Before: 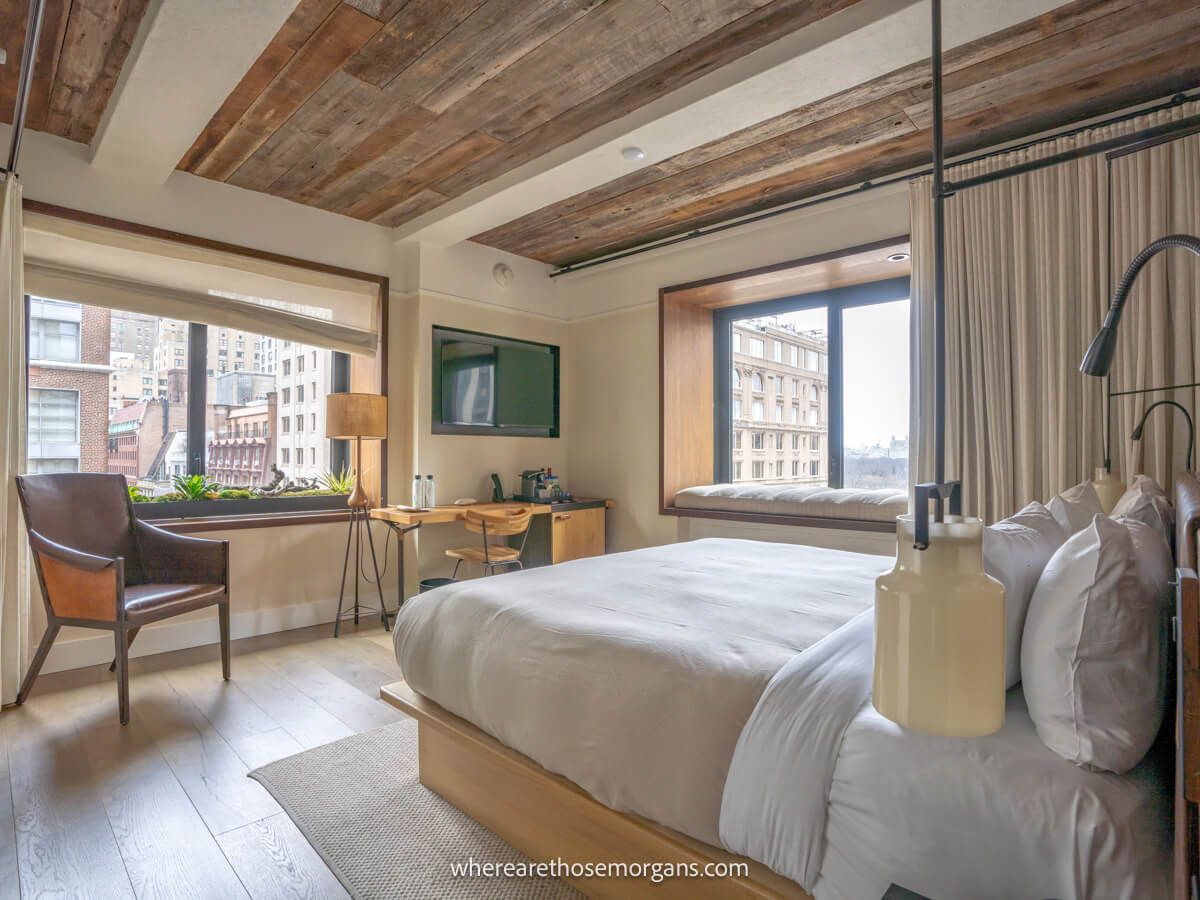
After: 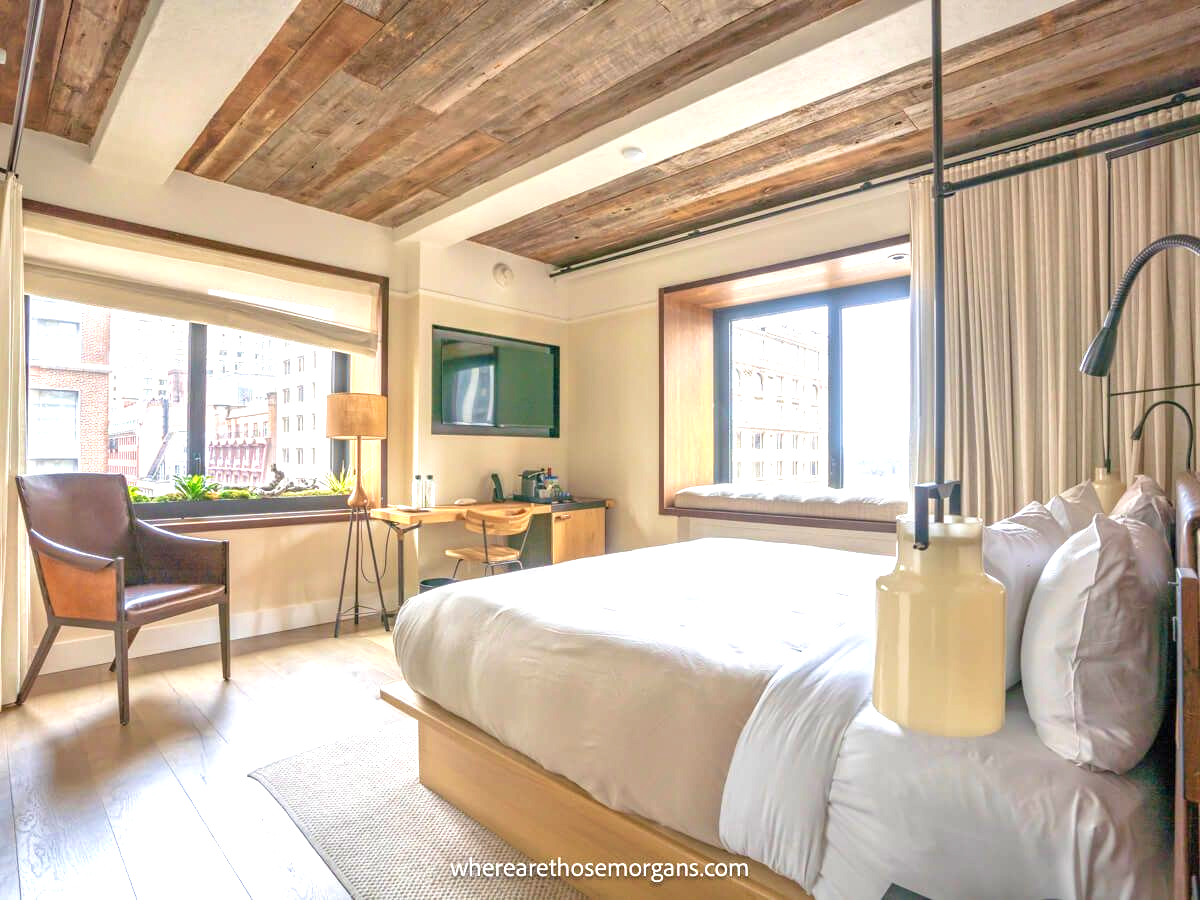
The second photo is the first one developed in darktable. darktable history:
exposure: black level correction 0, exposure 1 EV, compensate highlight preservation false
velvia: on, module defaults
